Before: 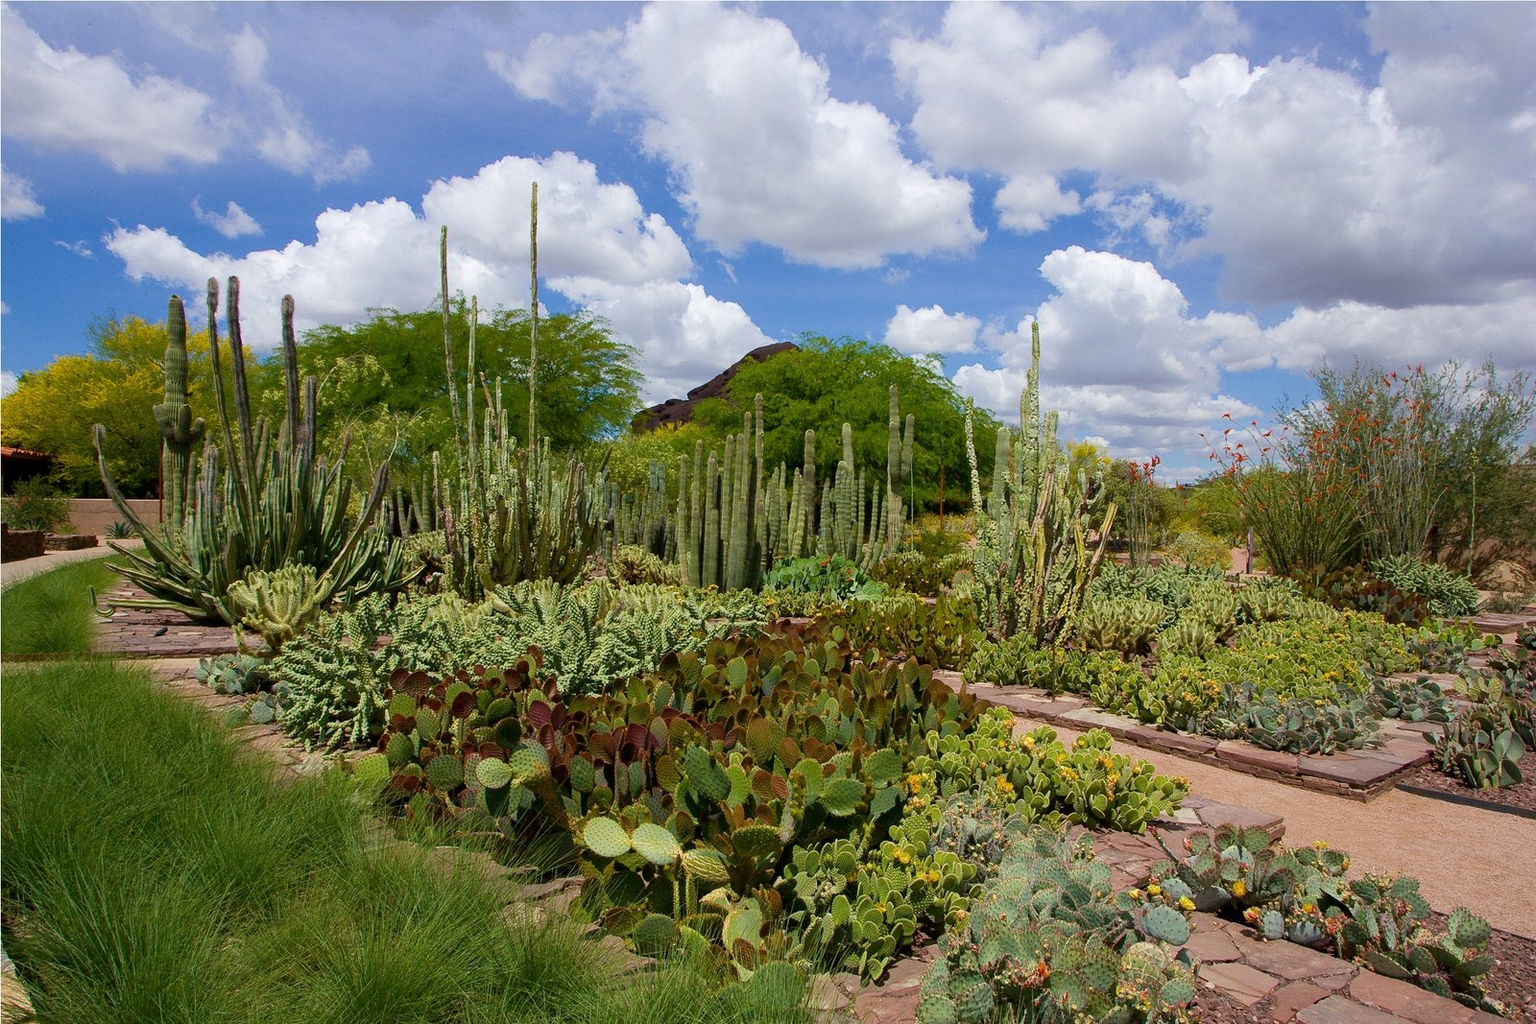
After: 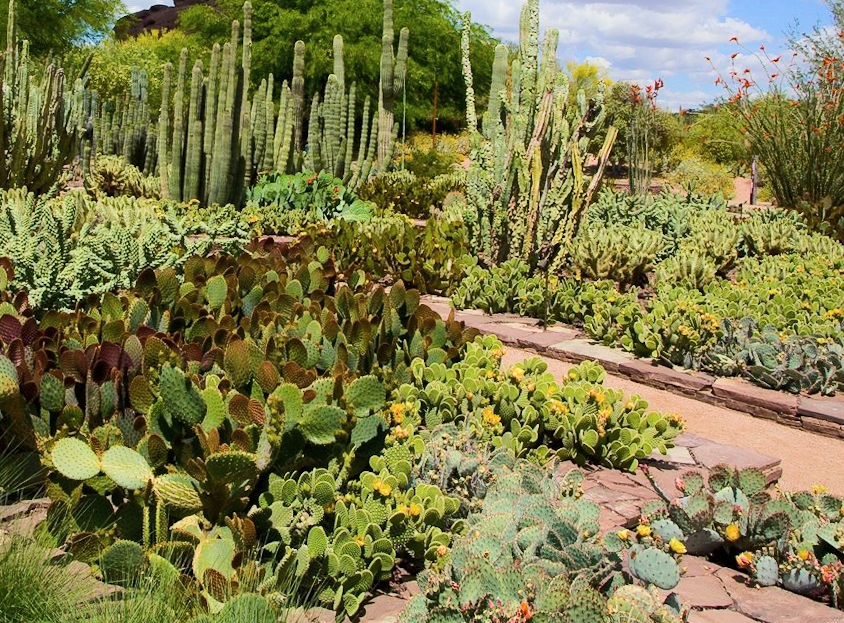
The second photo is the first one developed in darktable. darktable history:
rotate and perspective: rotation 1.72°, automatic cropping off
contrast brightness saturation: saturation -0.05
crop: left 34.479%, top 38.822%, right 13.718%, bottom 5.172%
rgb curve: curves: ch0 [(0, 0) (0.284, 0.292) (0.505, 0.644) (1, 1)]; ch1 [(0, 0) (0.284, 0.292) (0.505, 0.644) (1, 1)]; ch2 [(0, 0) (0.284, 0.292) (0.505, 0.644) (1, 1)], compensate middle gray true
